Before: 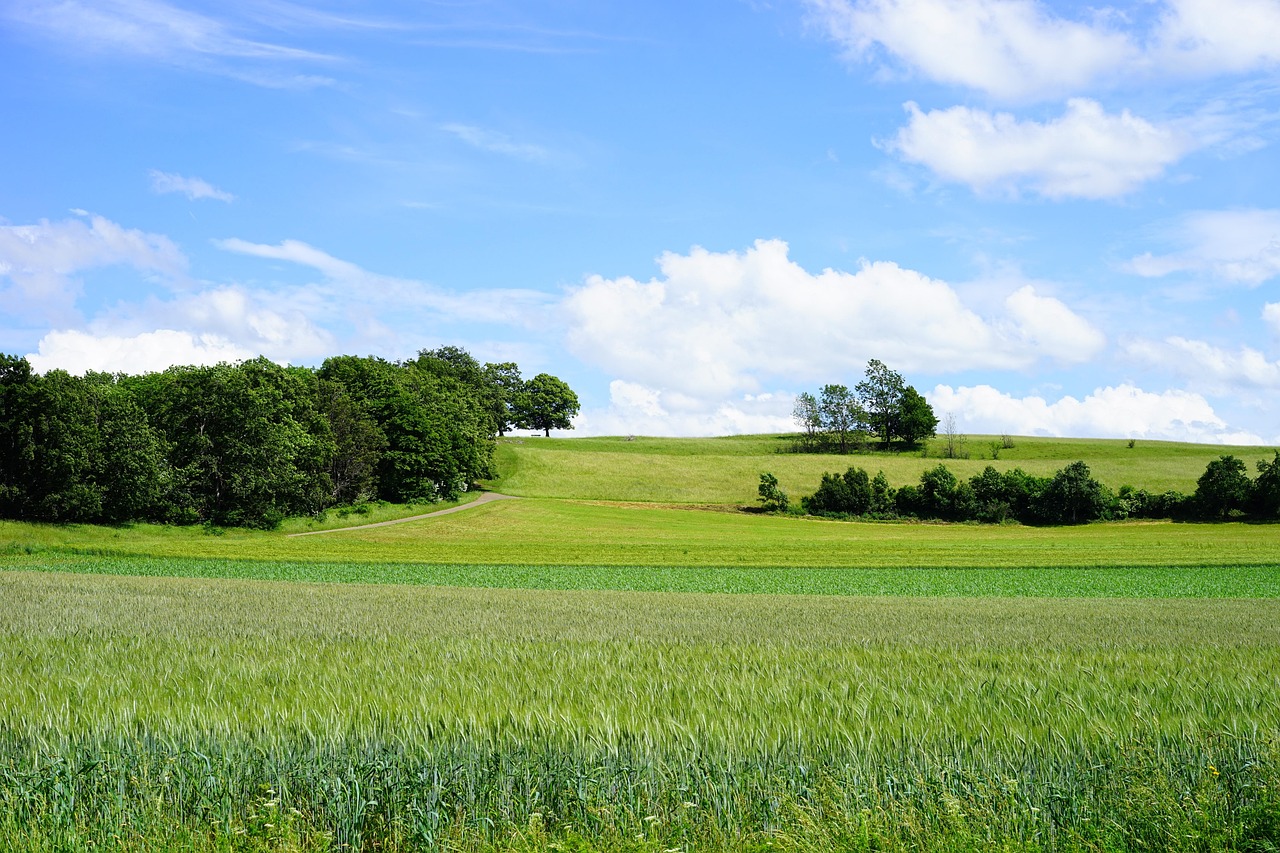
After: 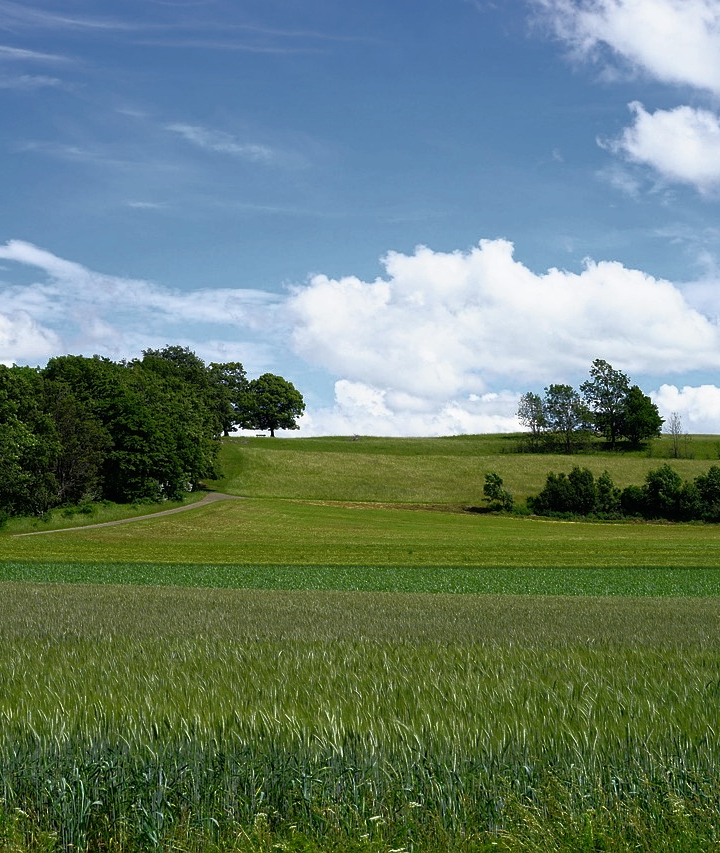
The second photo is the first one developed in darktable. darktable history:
crop: left 21.496%, right 22.254%
base curve: curves: ch0 [(0, 0) (0.564, 0.291) (0.802, 0.731) (1, 1)]
